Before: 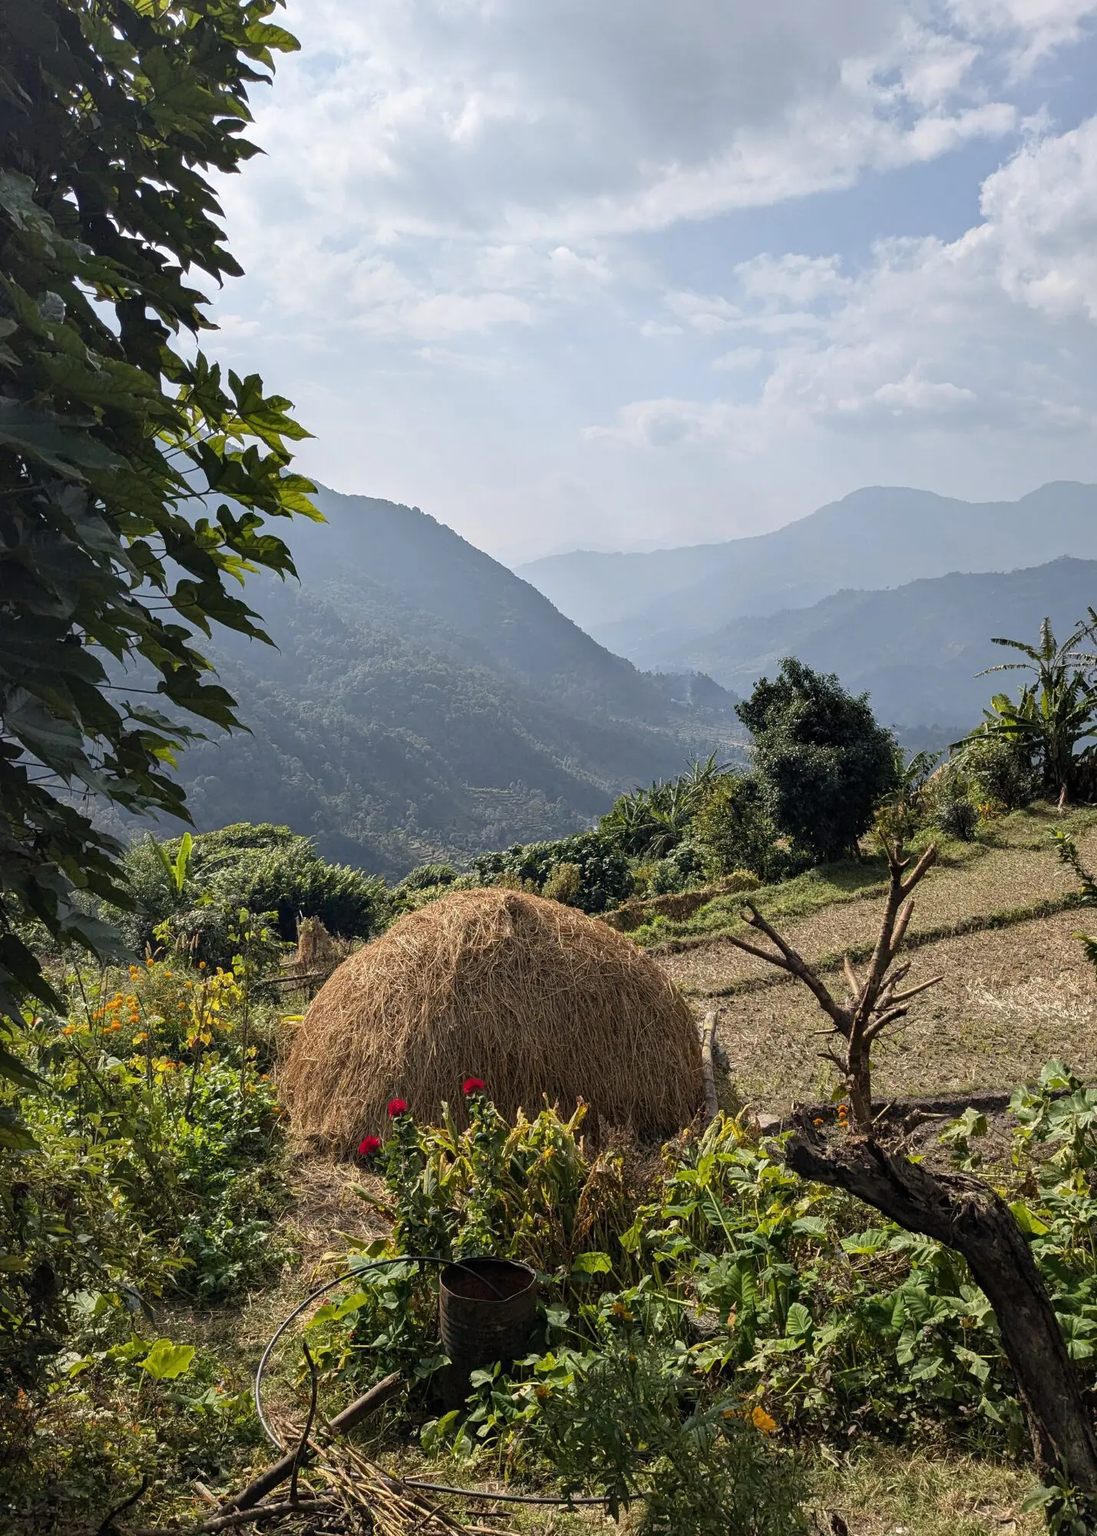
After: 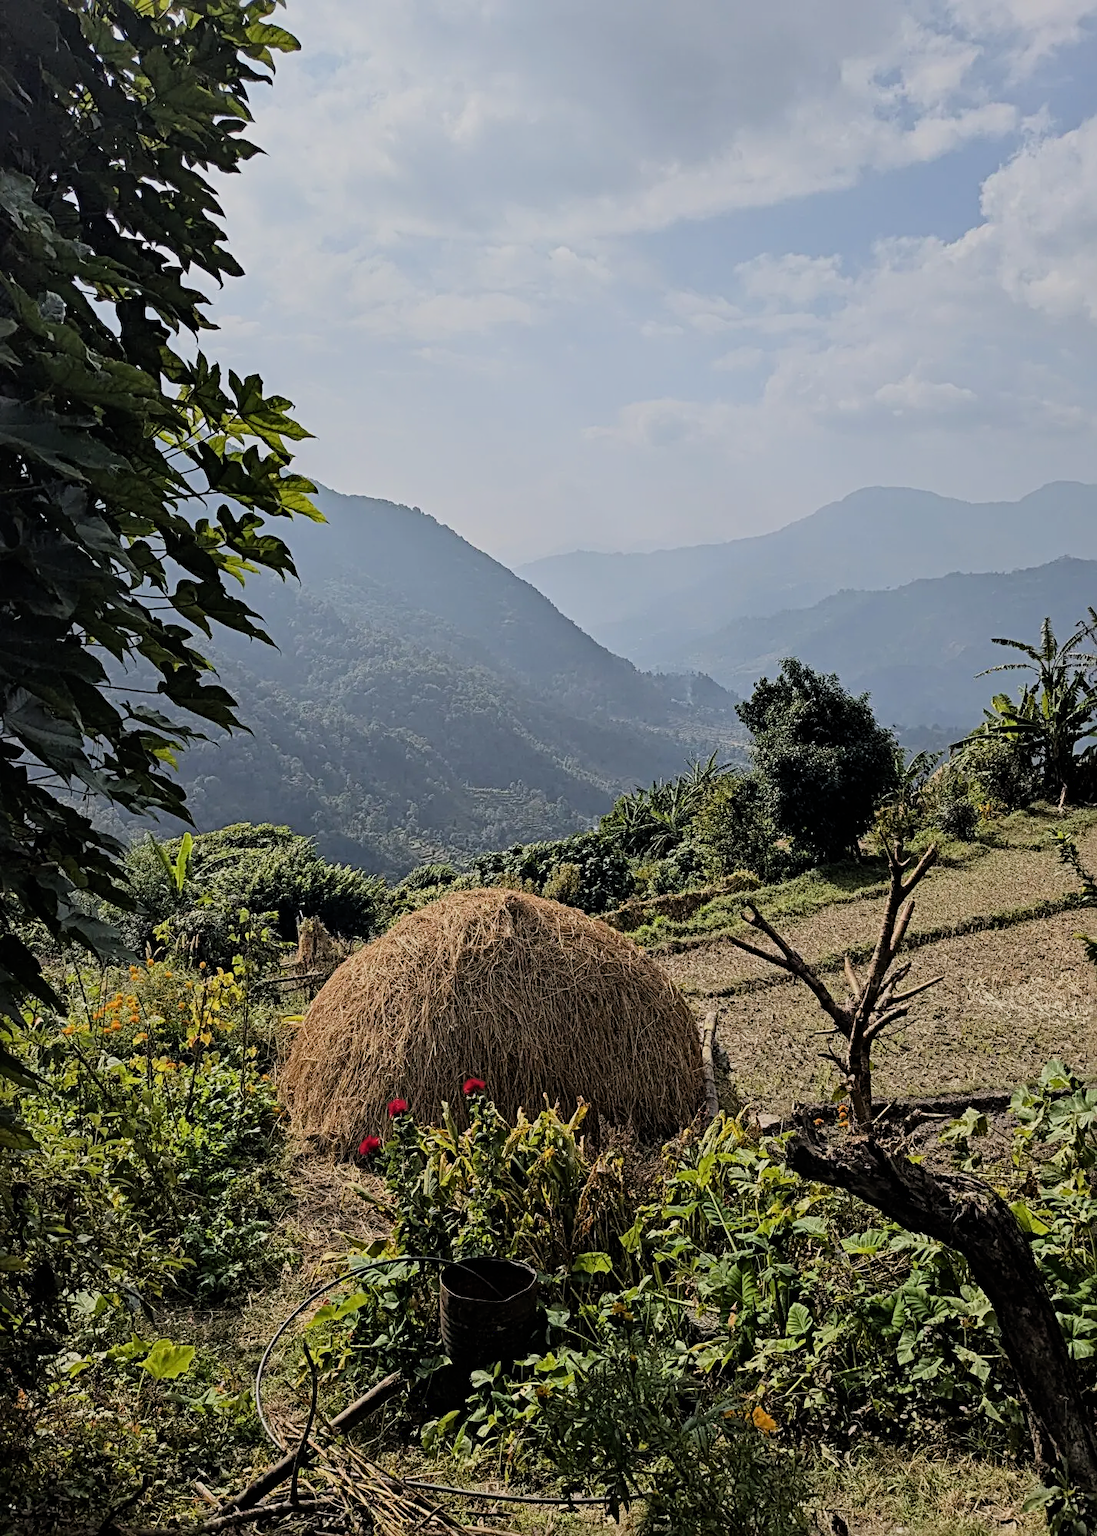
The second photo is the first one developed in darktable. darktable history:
sharpen: radius 4.883
filmic rgb: black relative exposure -7.15 EV, white relative exposure 5.36 EV, hardness 3.02, color science v6 (2022)
